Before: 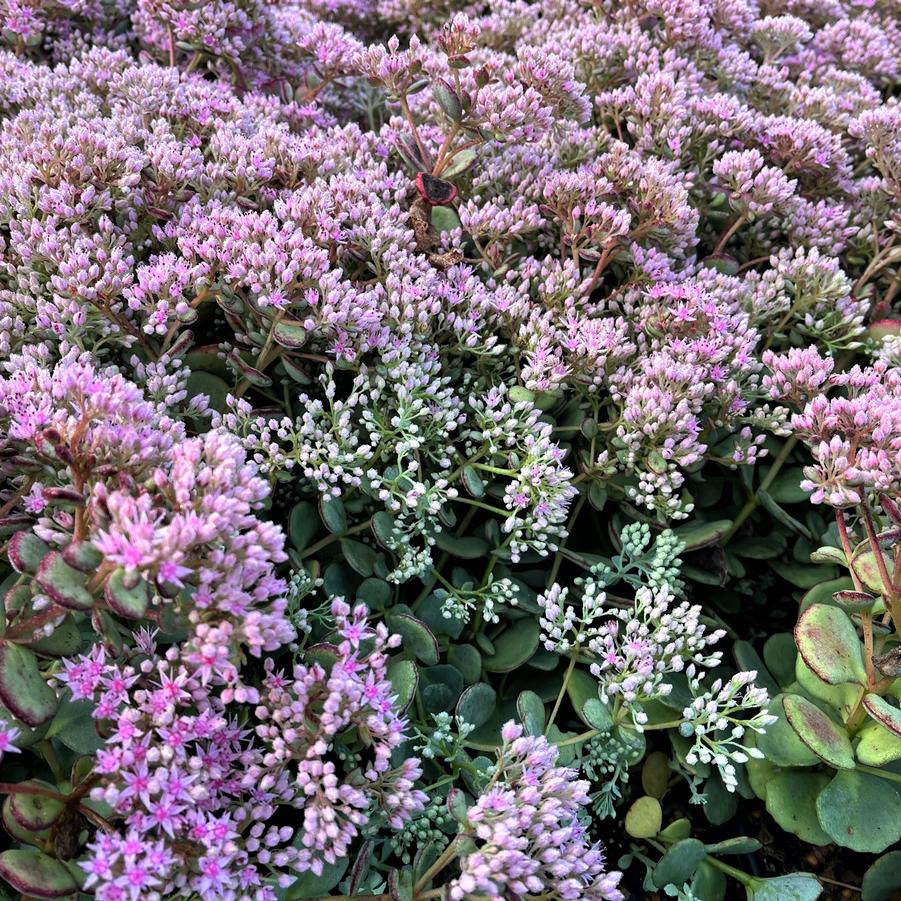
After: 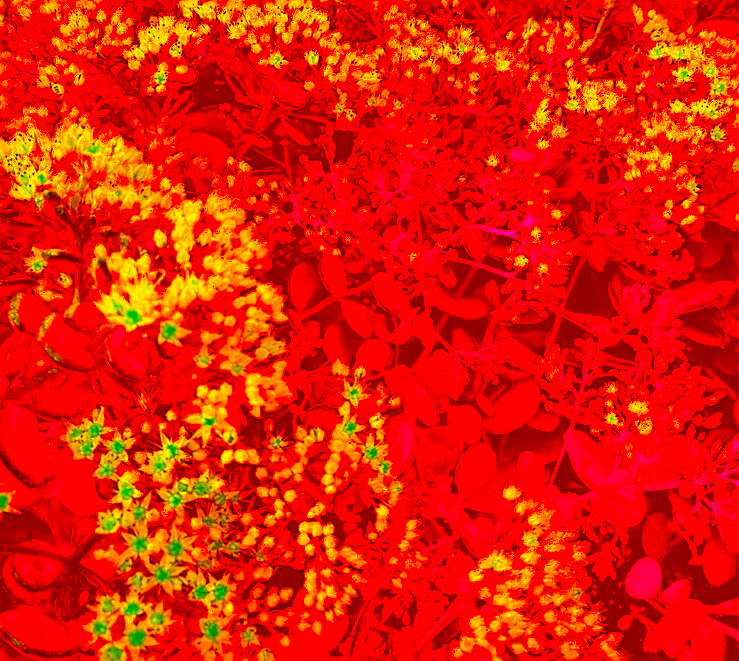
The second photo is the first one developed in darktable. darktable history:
rotate and perspective: crop left 0, crop top 0
color zones: curves: ch0 [(0.004, 0.305) (0.261, 0.623) (0.389, 0.399) (0.708, 0.571) (0.947, 0.34)]; ch1 [(0.025, 0.645) (0.229, 0.584) (0.326, 0.551) (0.484, 0.262) (0.757, 0.643)]
sharpen: on, module defaults
color correction: highlights a* -39.68, highlights b* -40, shadows a* -40, shadows b* -40, saturation -3
shadows and highlights: shadows 40, highlights -60
crop: top 26.531%, right 17.959%
